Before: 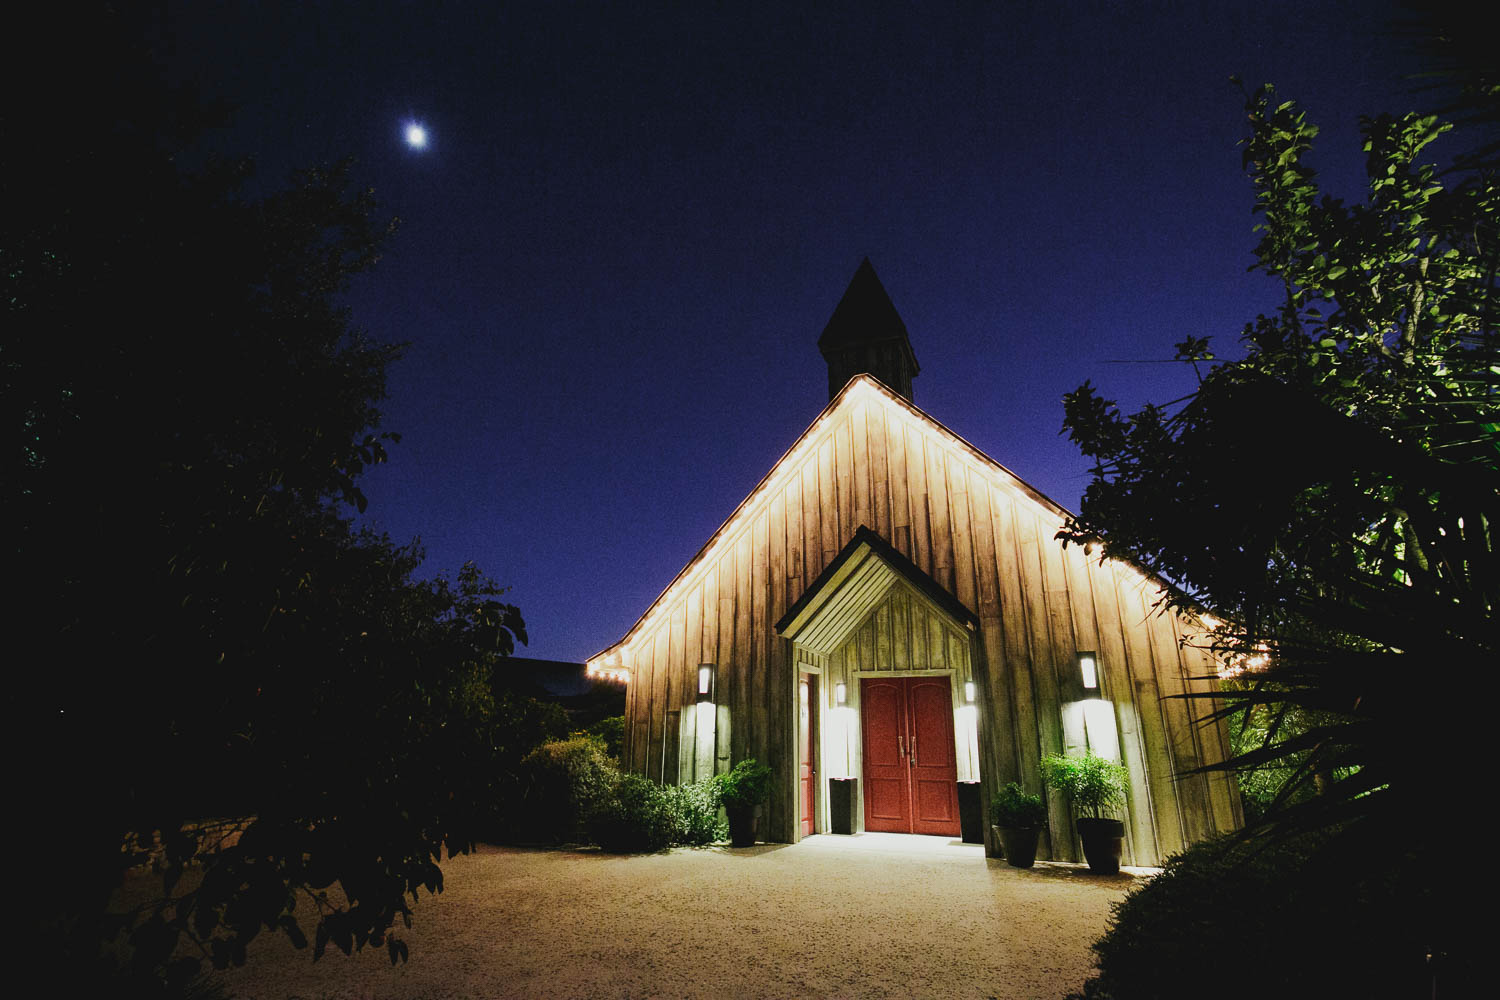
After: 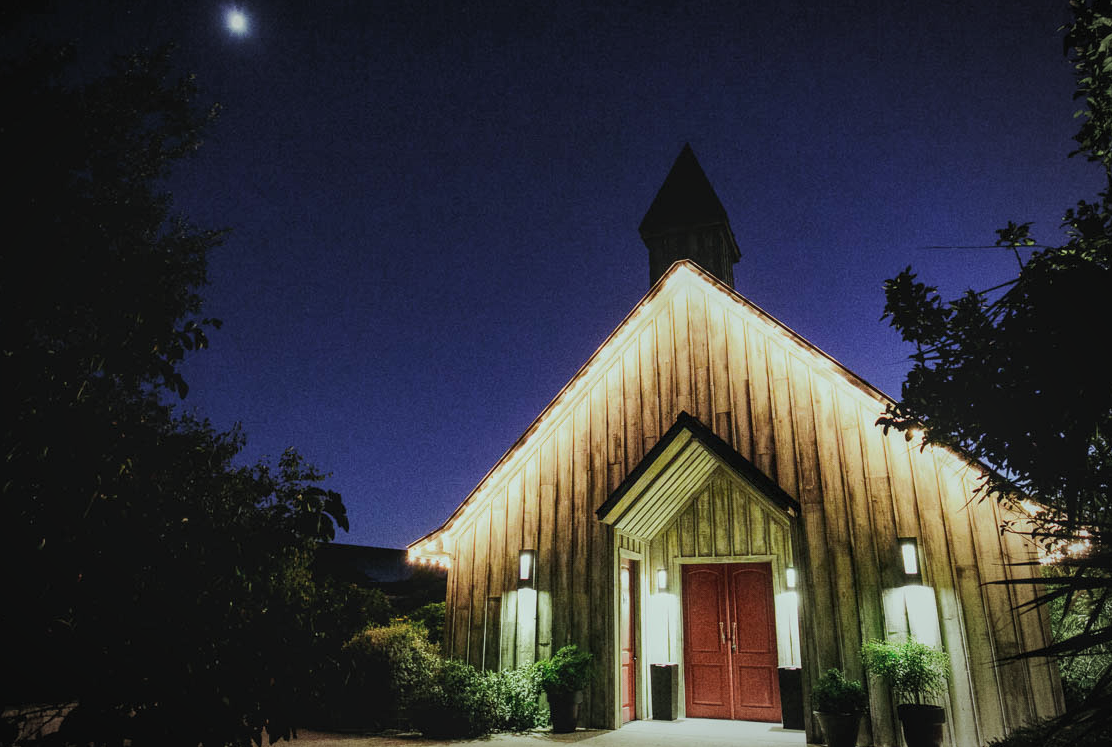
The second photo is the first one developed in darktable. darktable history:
contrast brightness saturation: contrast 0.051, brightness 0.06, saturation 0.012
crop and rotate: left 11.949%, top 11.457%, right 13.908%, bottom 13.789%
exposure: exposure -0.284 EV, compensate highlight preservation false
color correction: highlights a* -6.57, highlights b* 0.452
local contrast: detail 130%
vignetting: fall-off radius 59.86%, automatic ratio true
